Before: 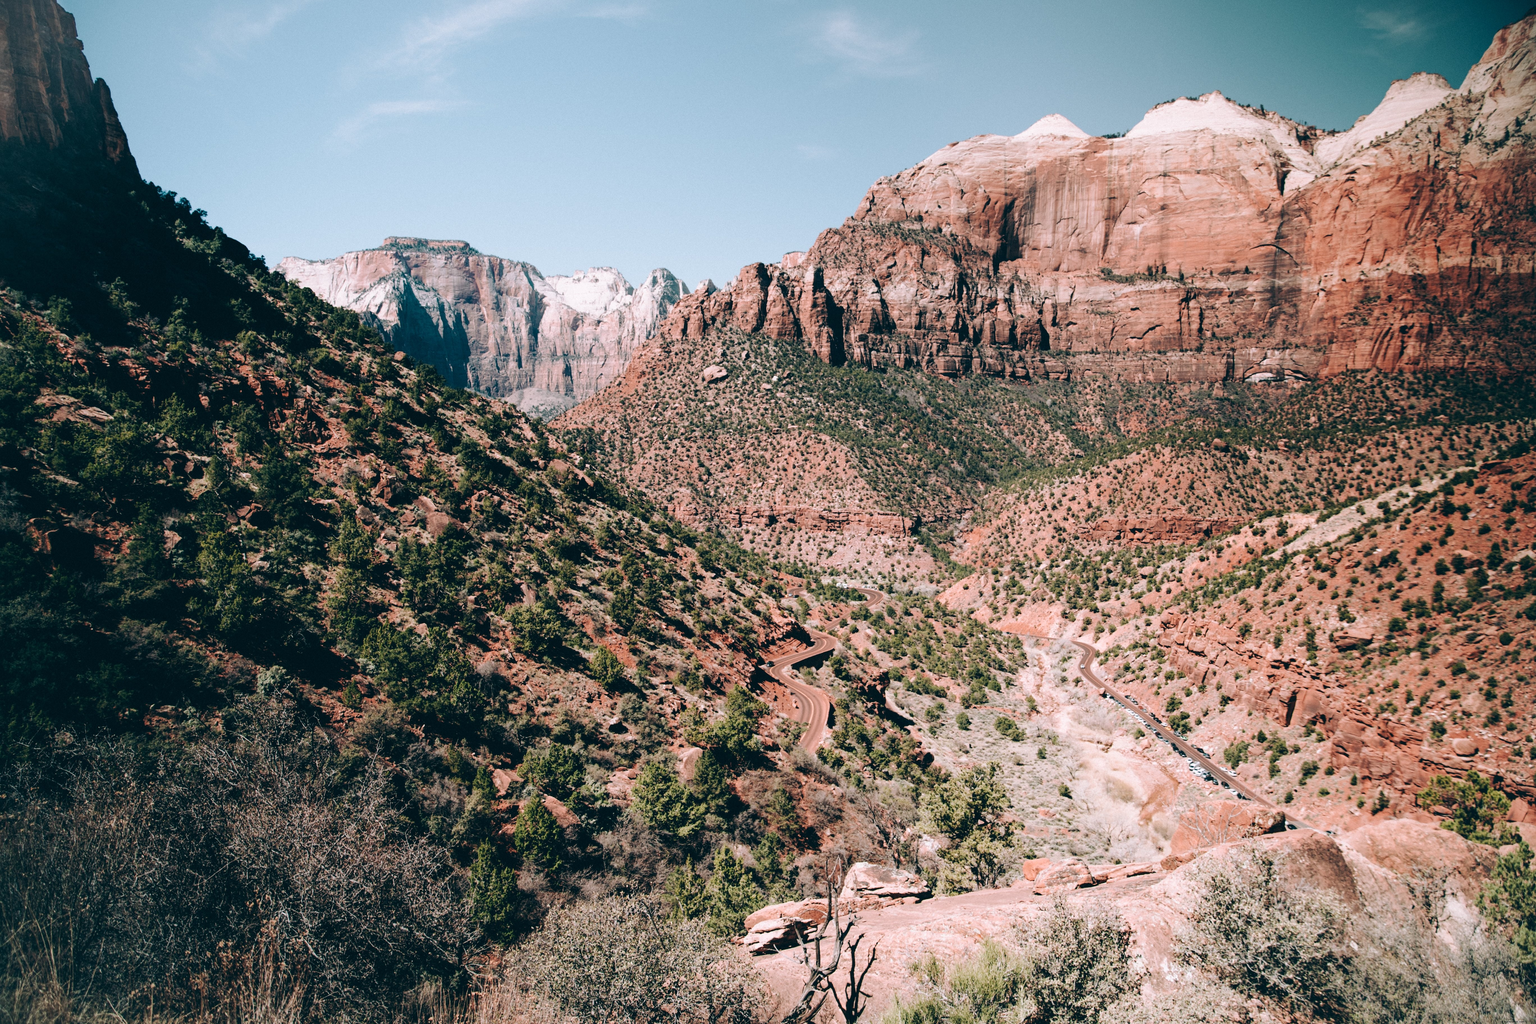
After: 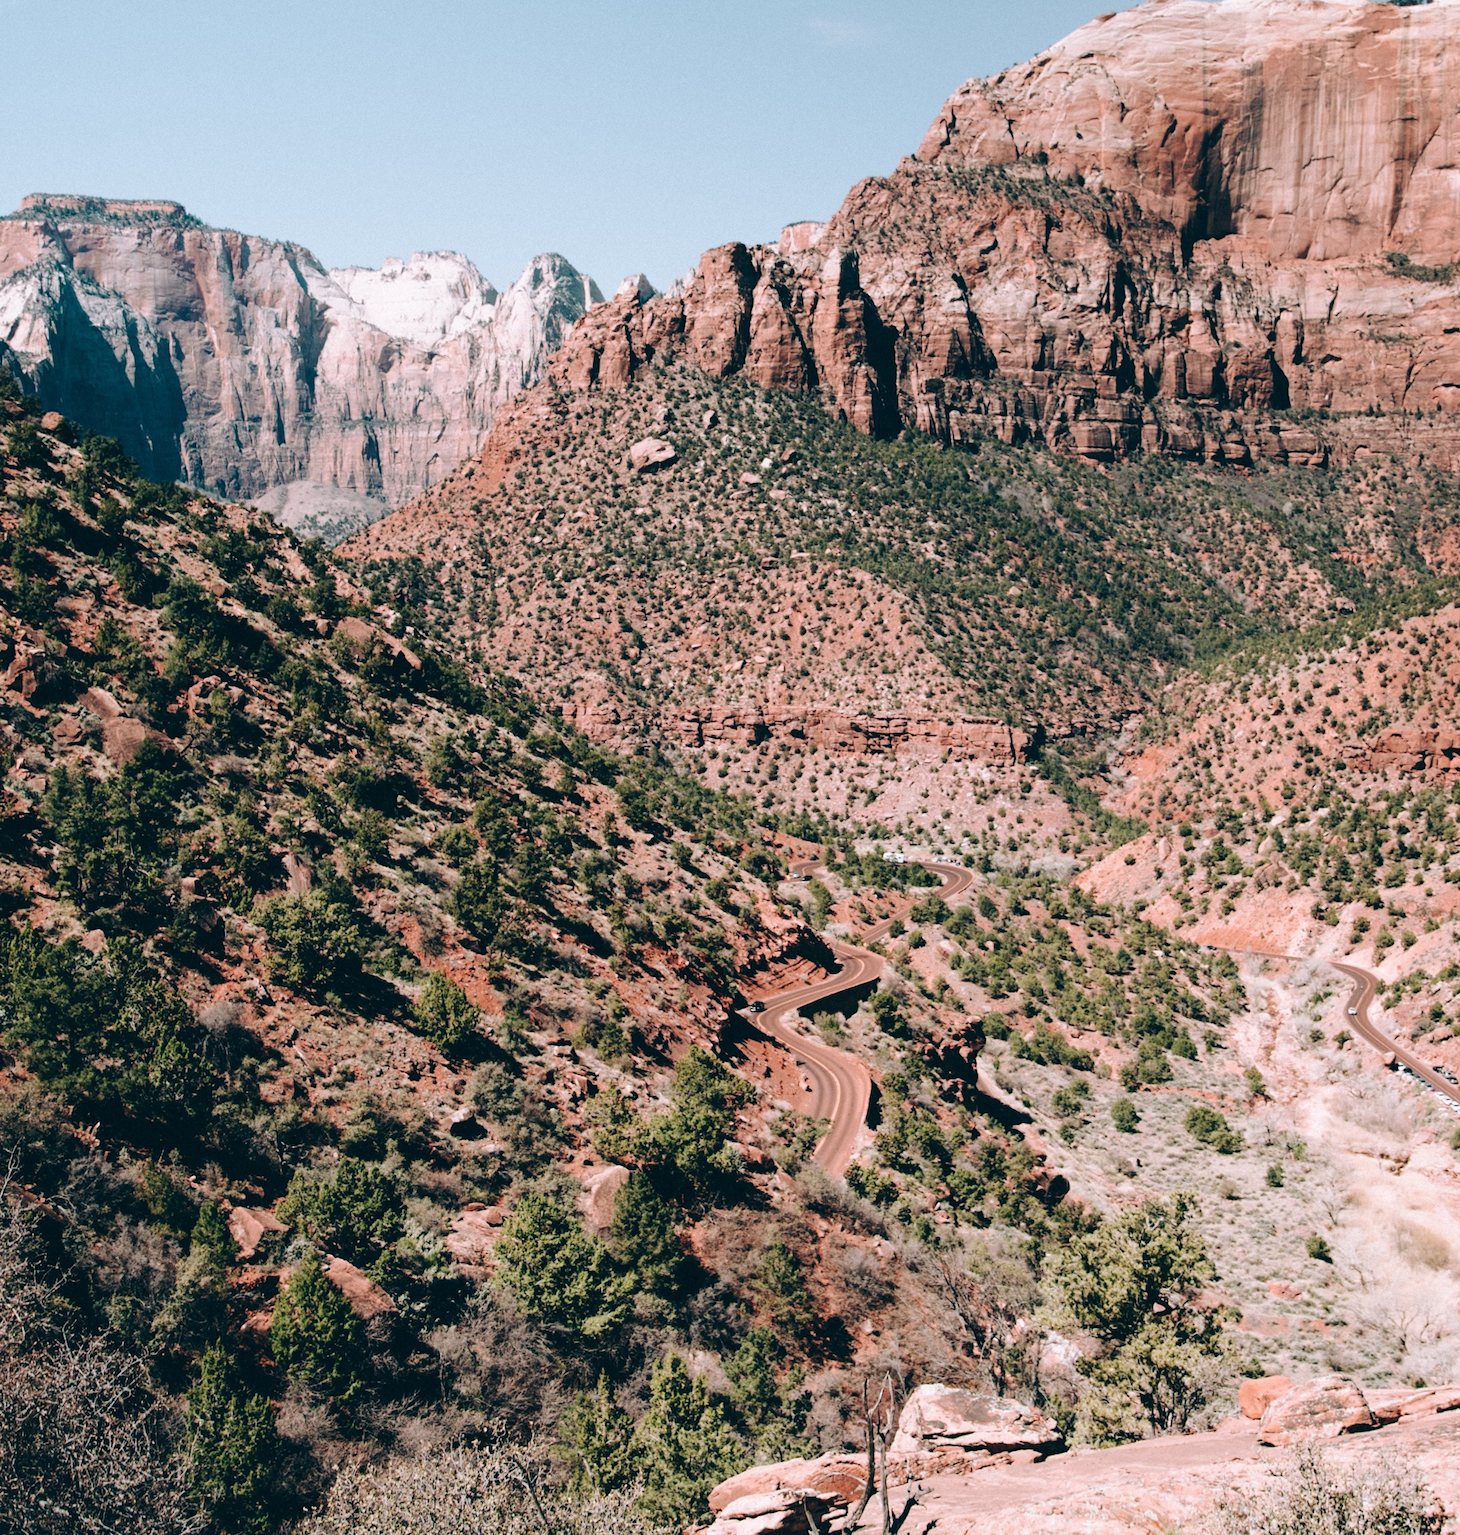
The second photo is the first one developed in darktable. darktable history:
crop and rotate: angle 0.024°, left 24.246%, top 13.195%, right 25.78%, bottom 7.961%
